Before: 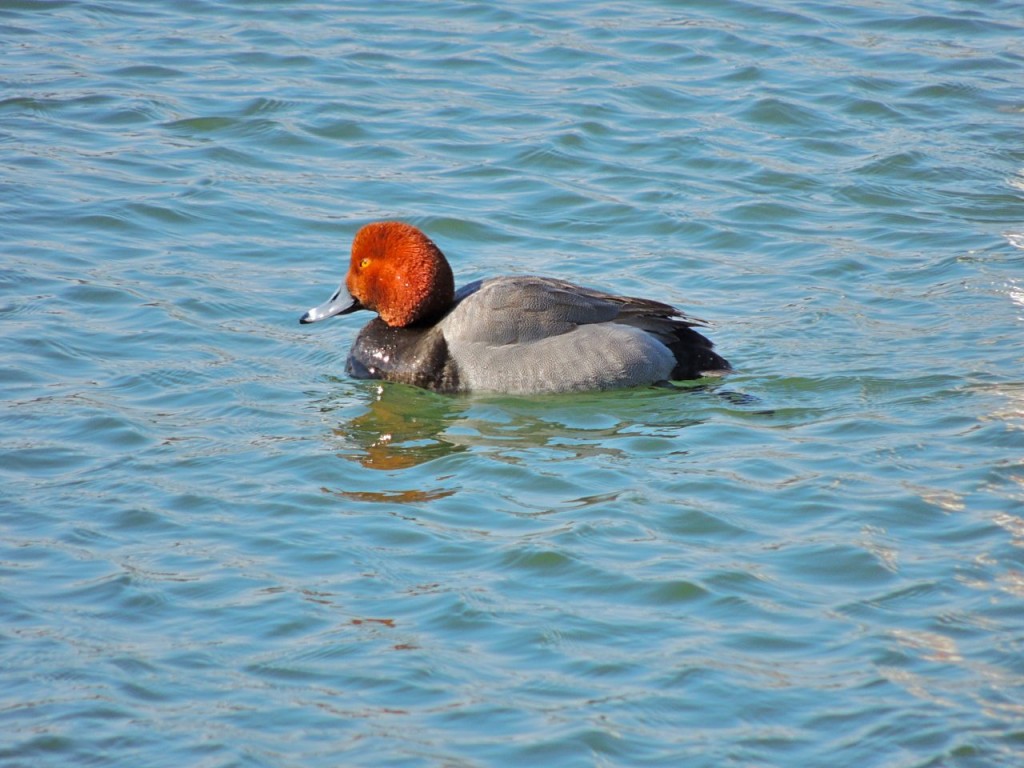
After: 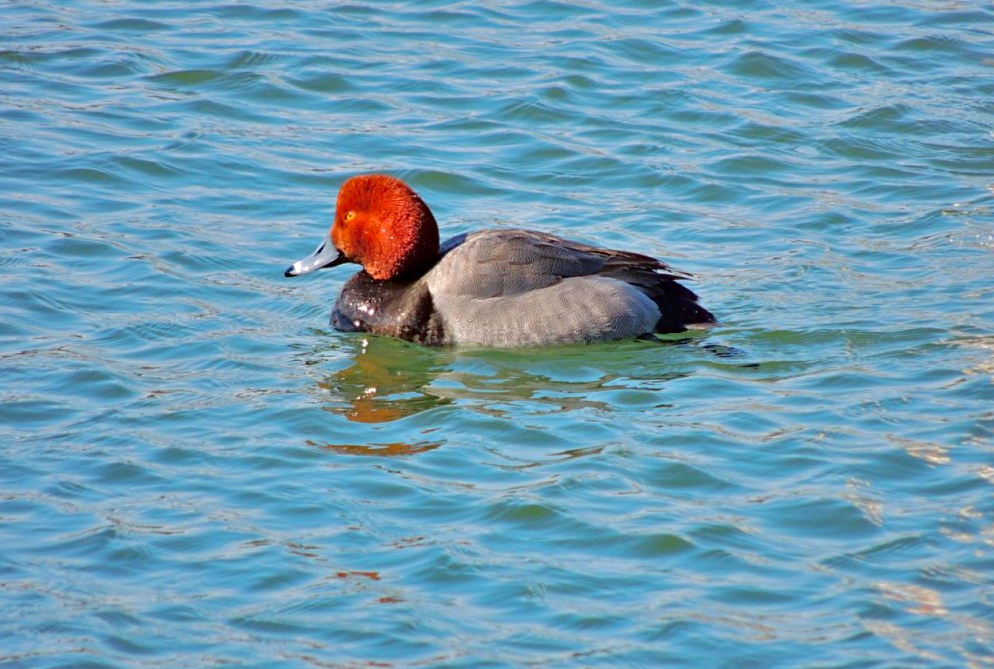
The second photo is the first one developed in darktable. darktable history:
tone equalizer: -8 EV 0.06 EV, smoothing diameter 25%, edges refinement/feathering 10, preserve details guided filter
crop: left 1.507%, top 6.147%, right 1.379%, bottom 6.637%
tone curve: curves: ch0 [(0, 0) (0.126, 0.061) (0.362, 0.382) (0.498, 0.498) (0.706, 0.712) (1, 1)]; ch1 [(0, 0) (0.5, 0.505) (0.55, 0.578) (1, 1)]; ch2 [(0, 0) (0.44, 0.424) (0.489, 0.483) (0.537, 0.538) (1, 1)], color space Lab, independent channels, preserve colors none
haze removal: compatibility mode true, adaptive false
